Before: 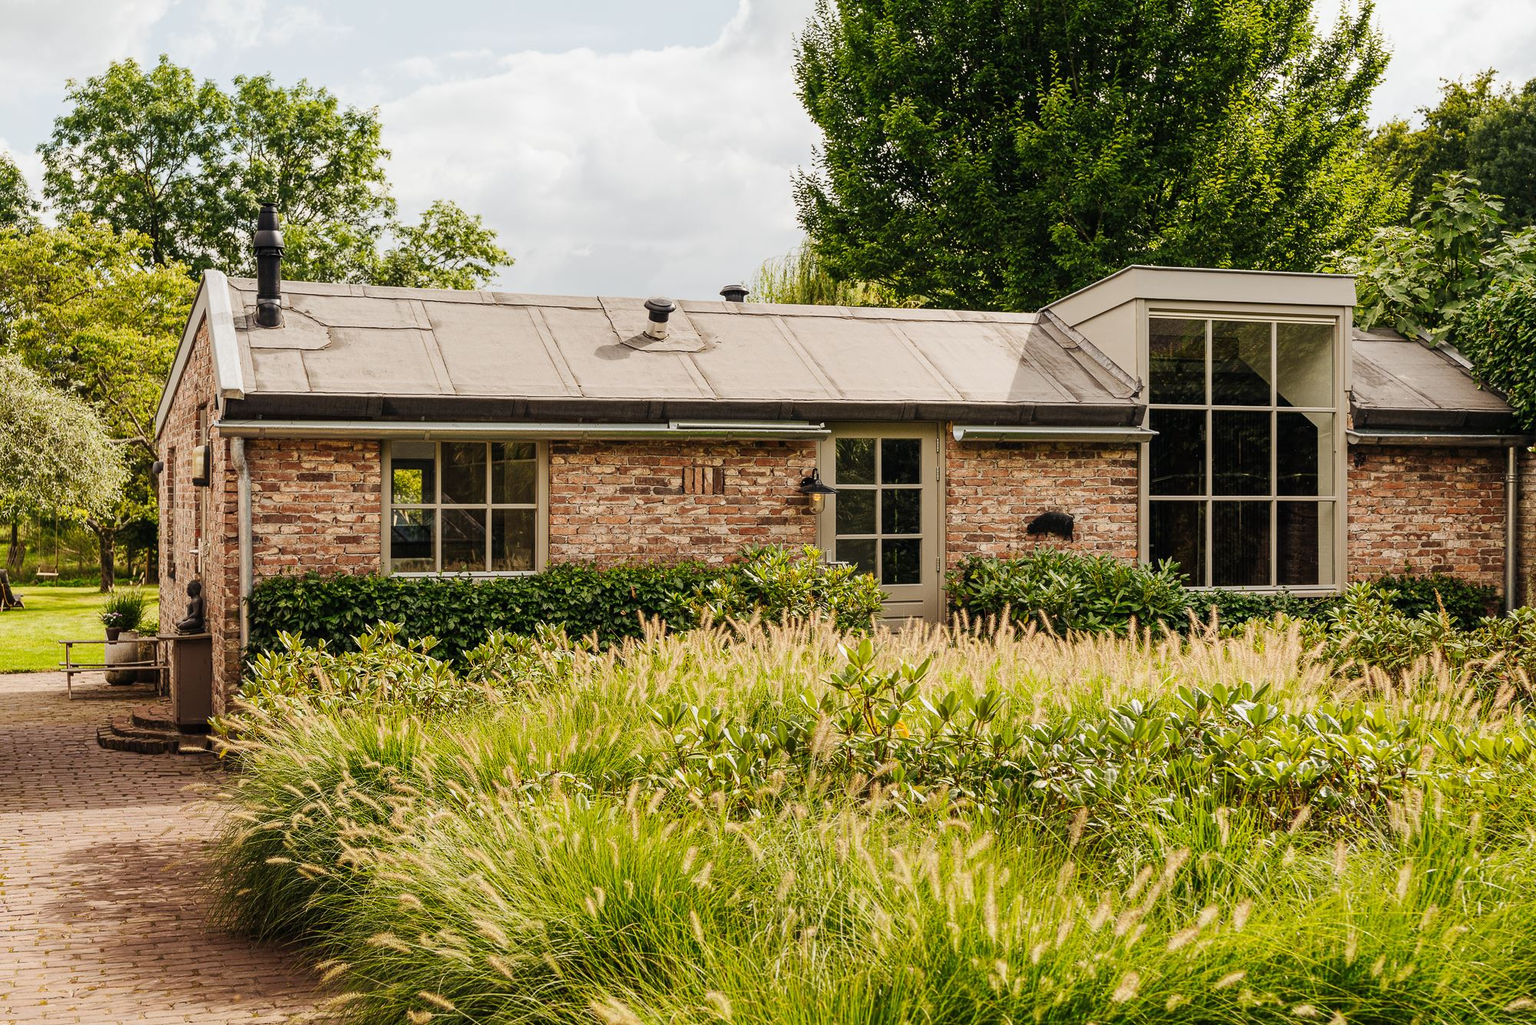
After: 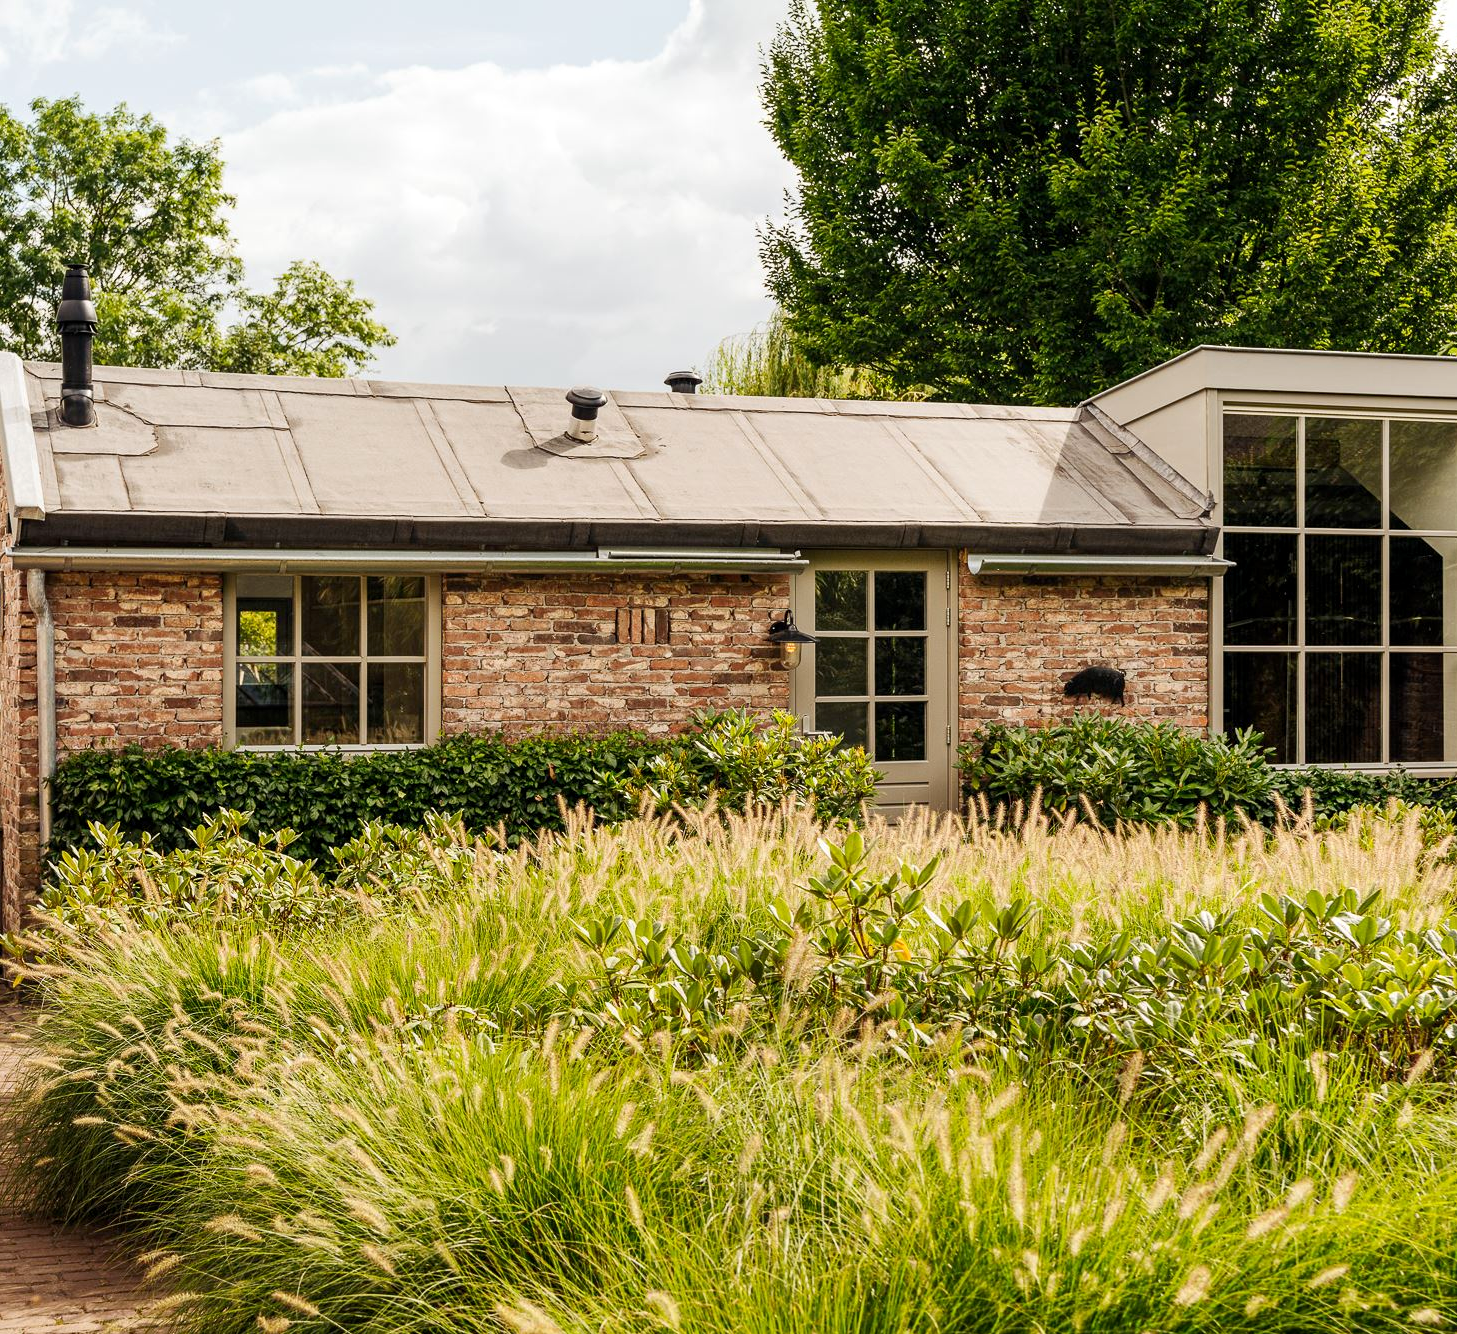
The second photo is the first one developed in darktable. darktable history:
exposure: black level correction 0.002, exposure 0.148 EV, compensate highlight preservation false
crop: left 13.7%, top 0%, right 13.447%
